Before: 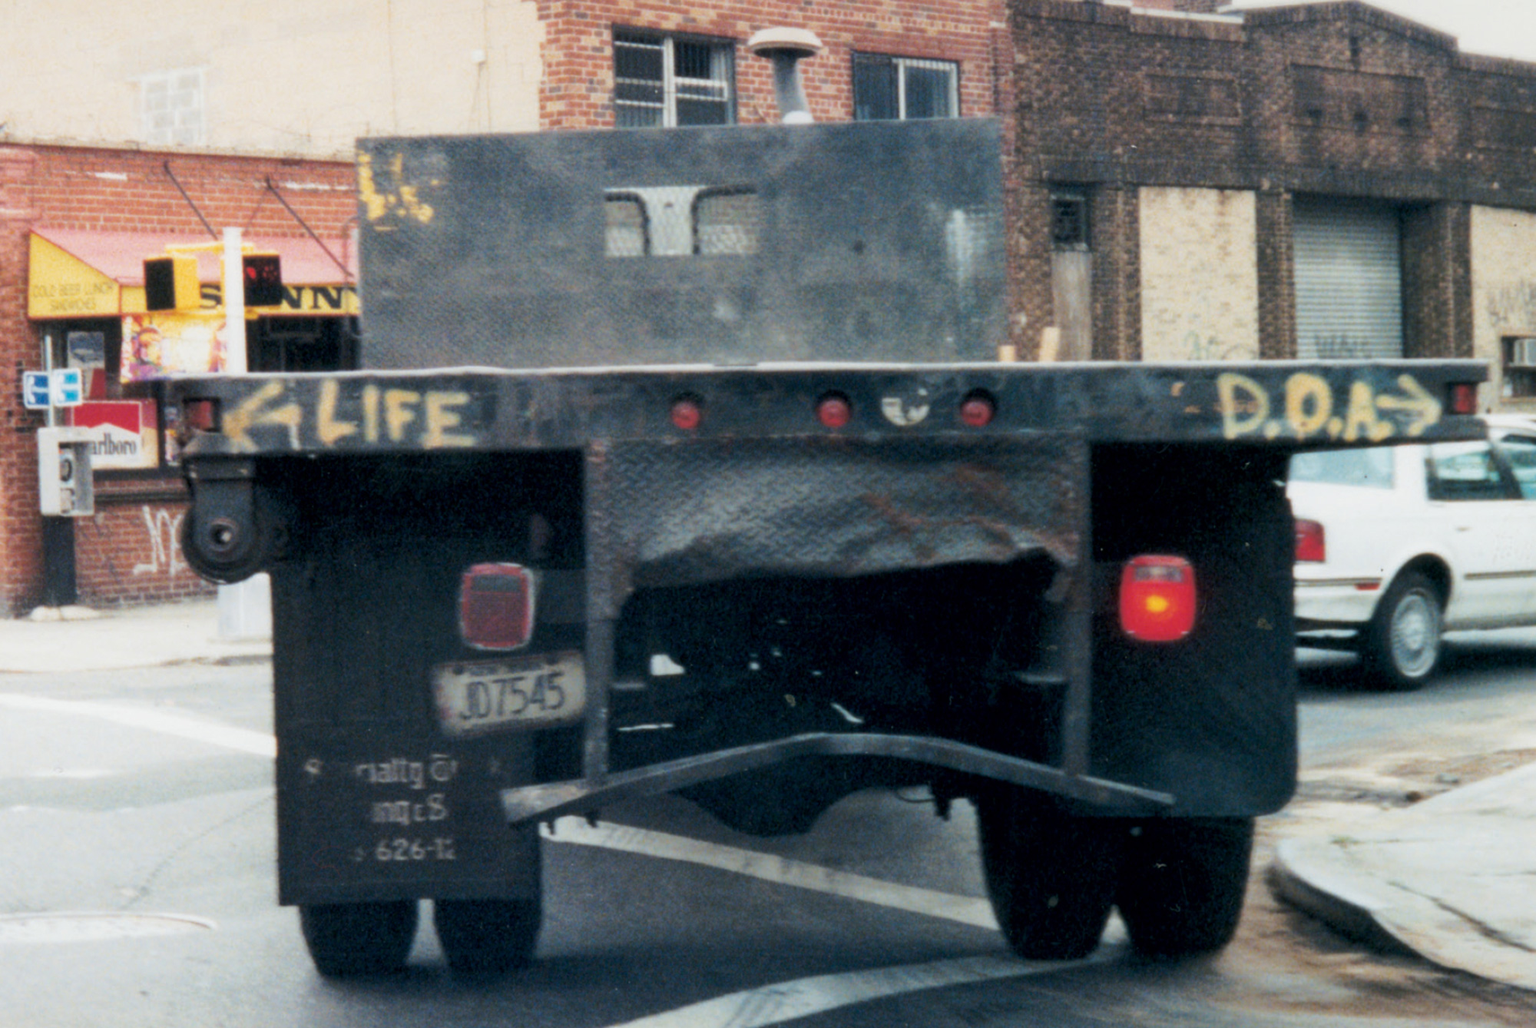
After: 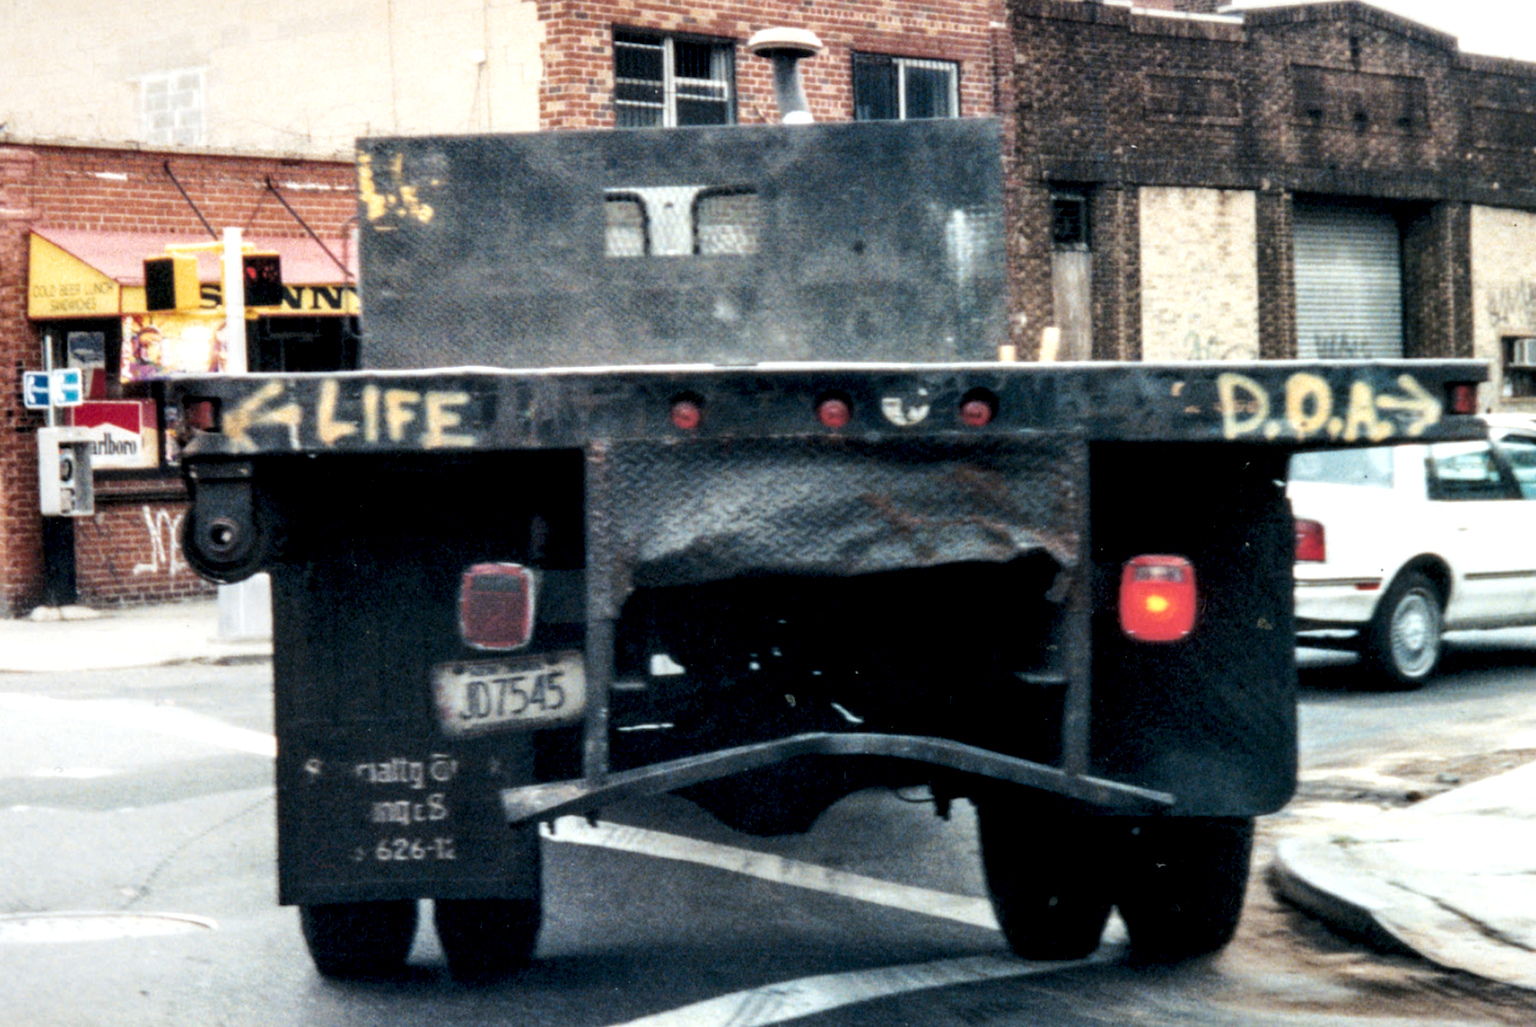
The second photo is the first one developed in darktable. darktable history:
local contrast: highlights 81%, shadows 57%, detail 175%, midtone range 0.605
